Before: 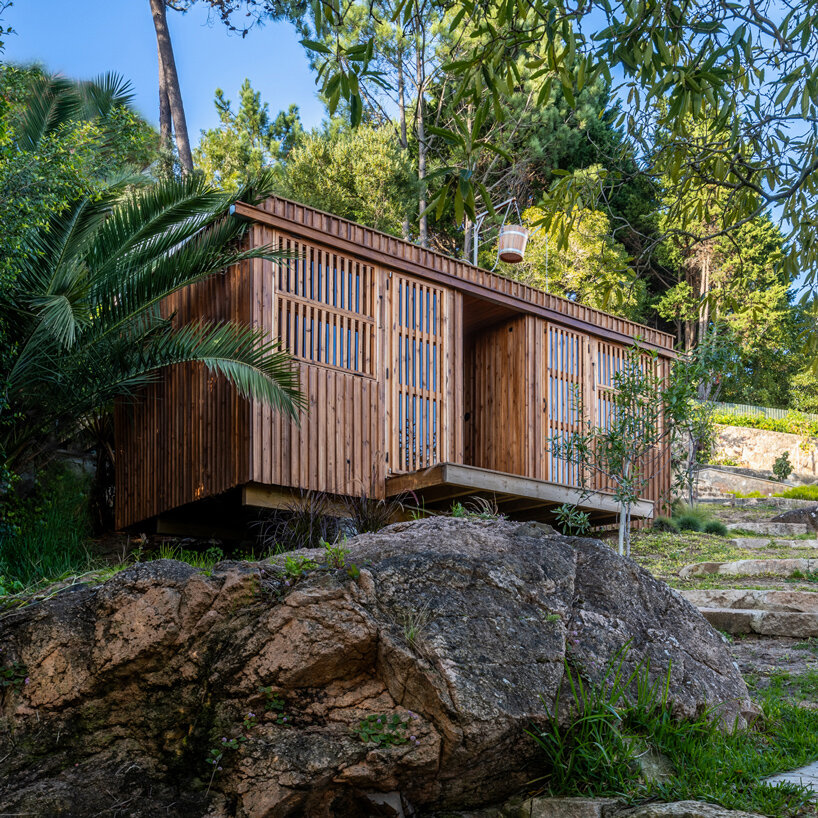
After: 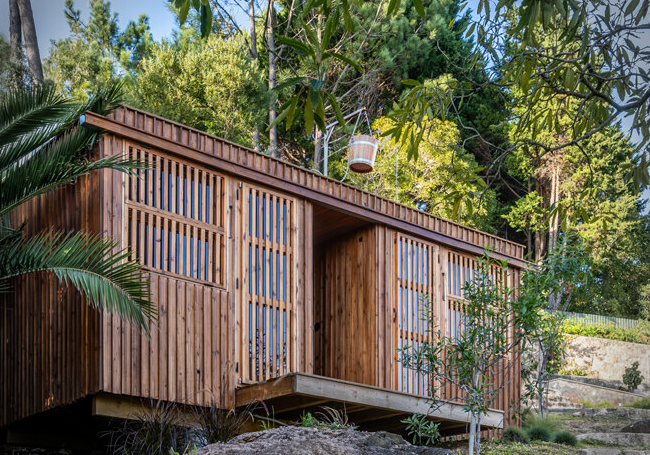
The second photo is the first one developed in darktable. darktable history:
vignetting: fall-off radius 31.48%, brightness -0.472
crop: left 18.38%, top 11.092%, right 2.134%, bottom 33.217%
